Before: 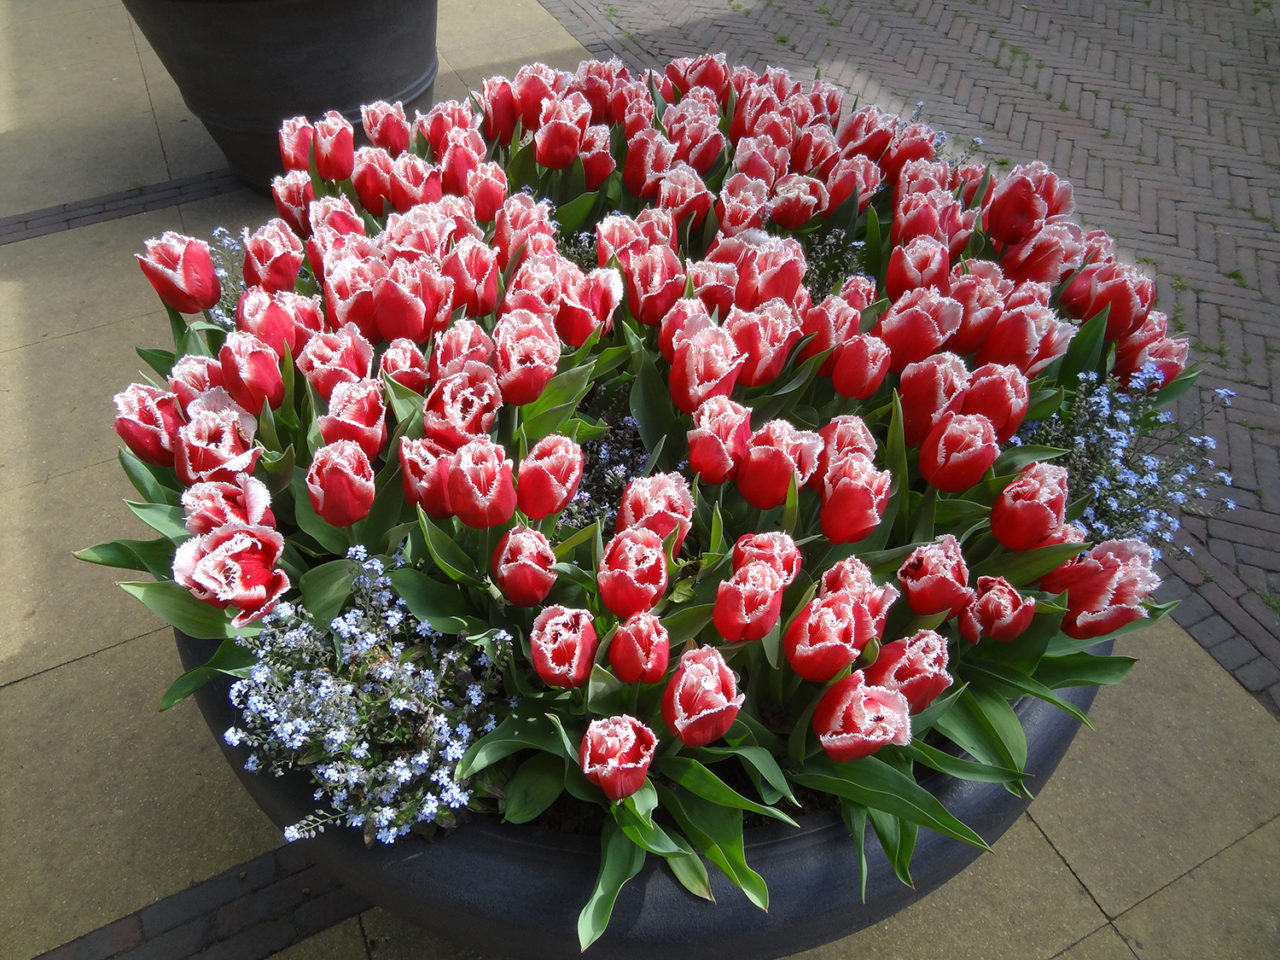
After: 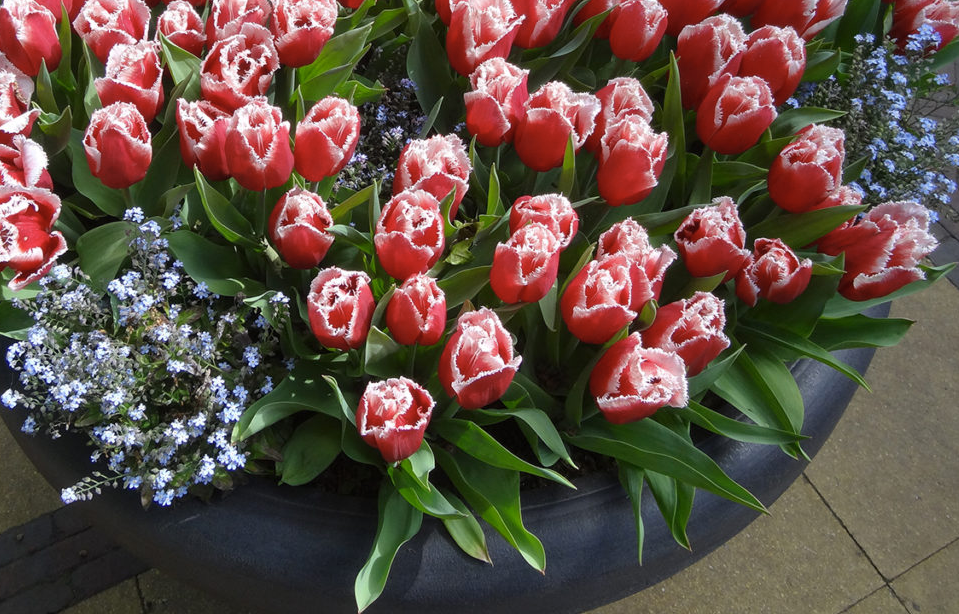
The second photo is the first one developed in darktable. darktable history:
local contrast: mode bilateral grid, contrast 20, coarseness 50, detail 101%, midtone range 0.2
crop and rotate: left 17.435%, top 35.257%, right 7.6%, bottom 0.781%
color zones: curves: ch1 [(0.077, 0.436) (0.25, 0.5) (0.75, 0.5)]
